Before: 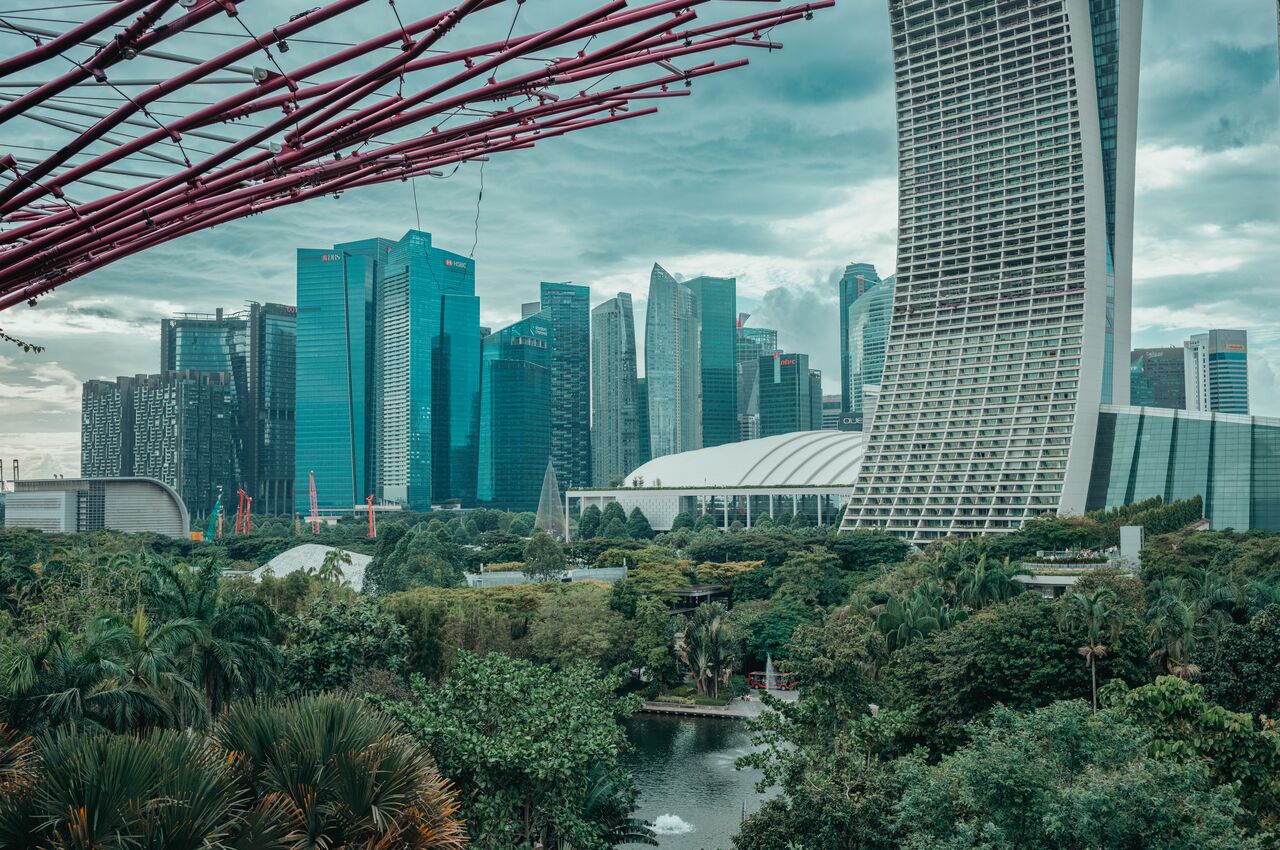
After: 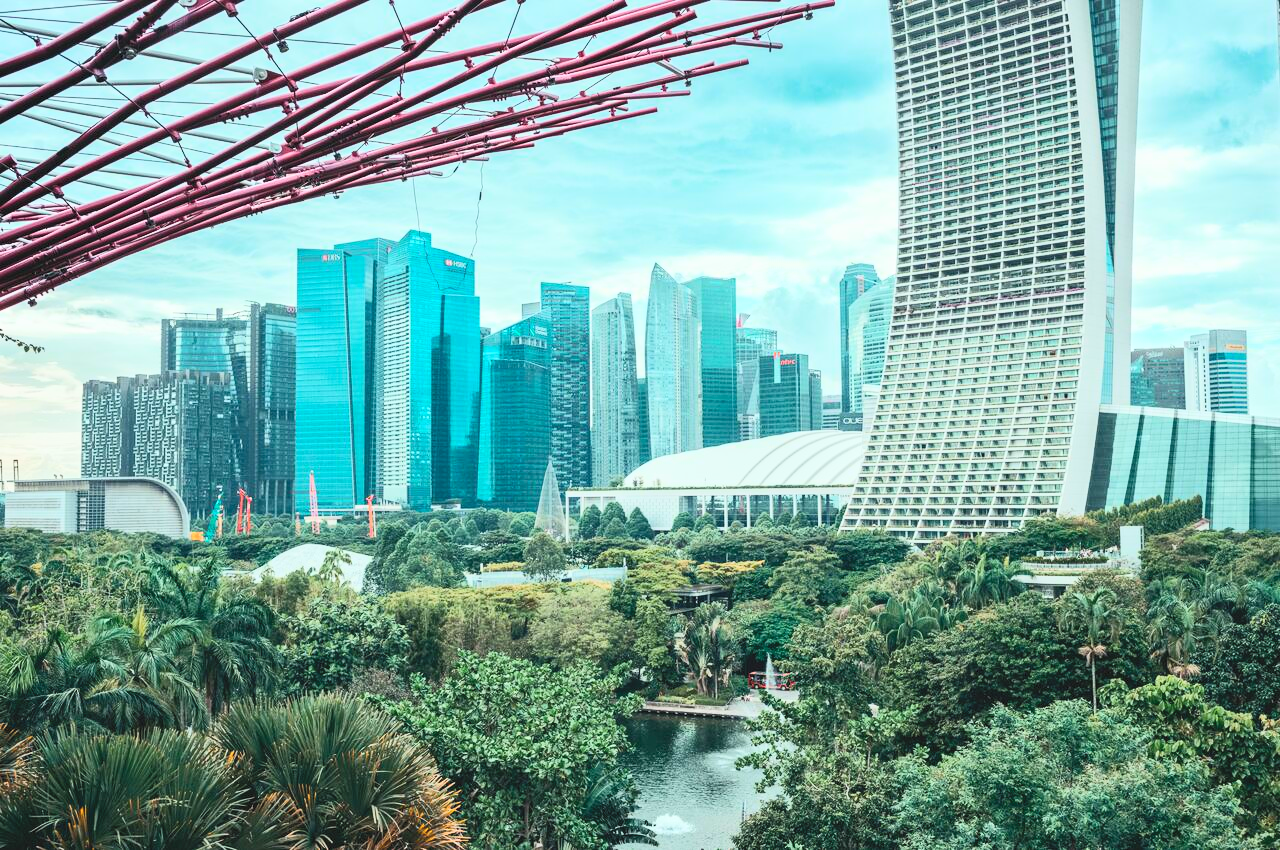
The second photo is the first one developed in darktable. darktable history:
color balance rgb: perceptual saturation grading › global saturation 25%, perceptual brilliance grading › mid-tones 10%, perceptual brilliance grading › shadows 15%, global vibrance 20%
contrast brightness saturation: contrast 0.39, brightness 0.53
